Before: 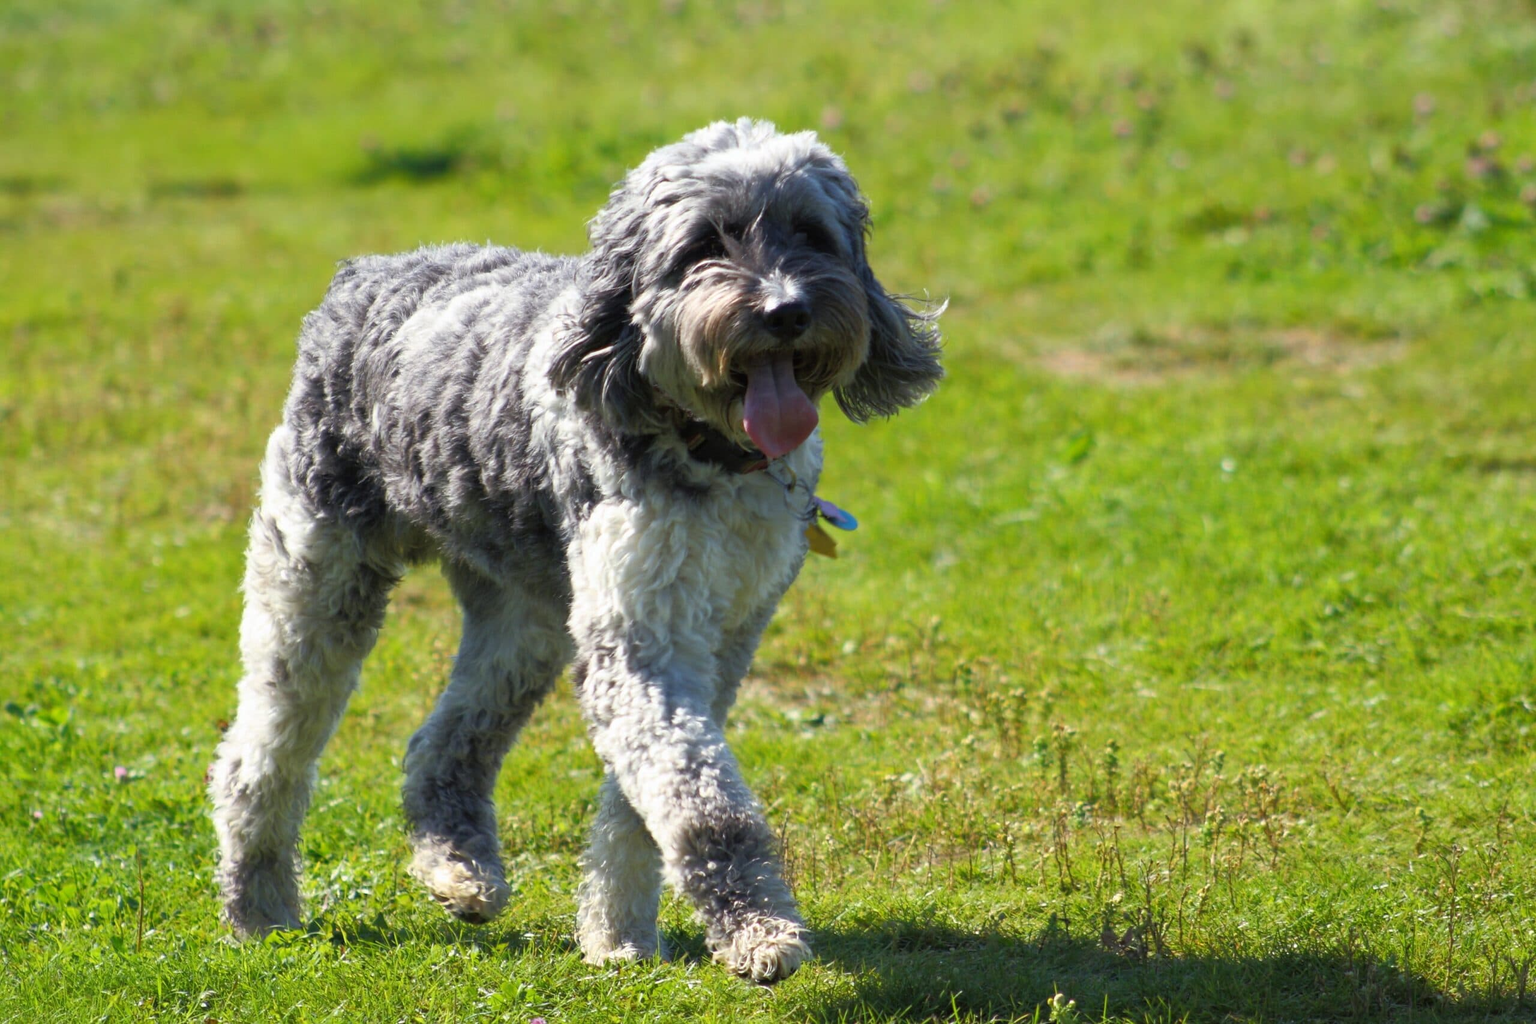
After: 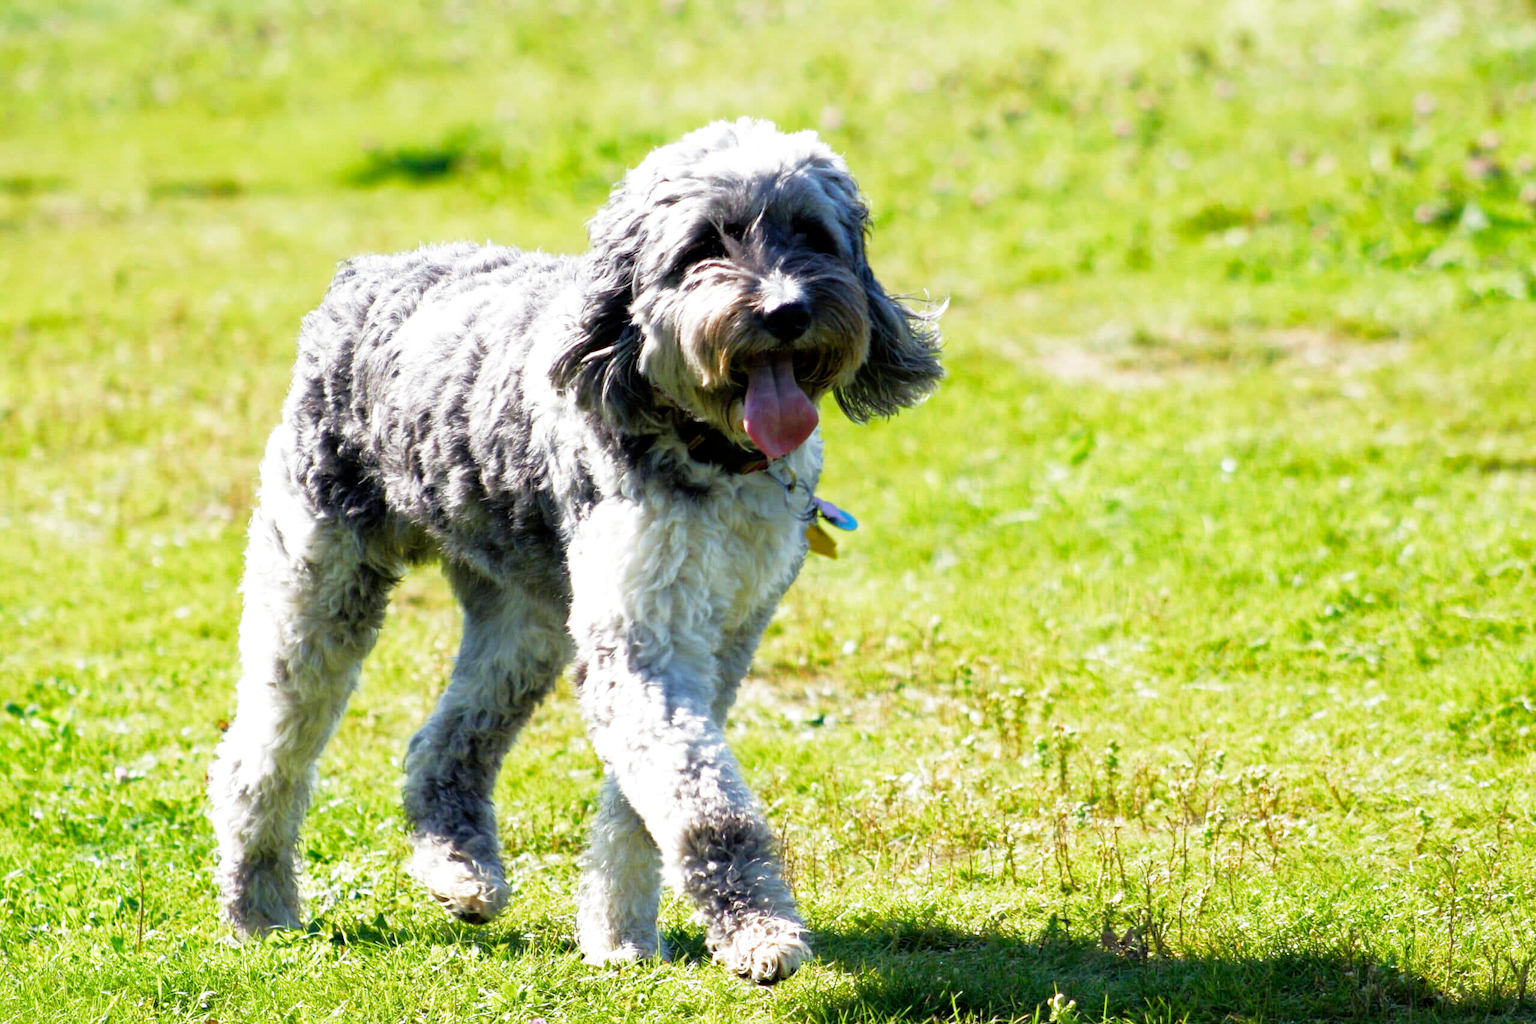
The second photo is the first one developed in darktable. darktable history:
rgb levels: preserve colors max RGB
filmic rgb: middle gray luminance 10%, black relative exposure -8.61 EV, white relative exposure 3.3 EV, threshold 6 EV, target black luminance 0%, hardness 5.2, latitude 44.69%, contrast 1.302, highlights saturation mix 5%, shadows ↔ highlights balance 24.64%, add noise in highlights 0, preserve chrominance no, color science v3 (2019), use custom middle-gray values true, iterations of high-quality reconstruction 0, contrast in highlights soft, enable highlight reconstruction true
